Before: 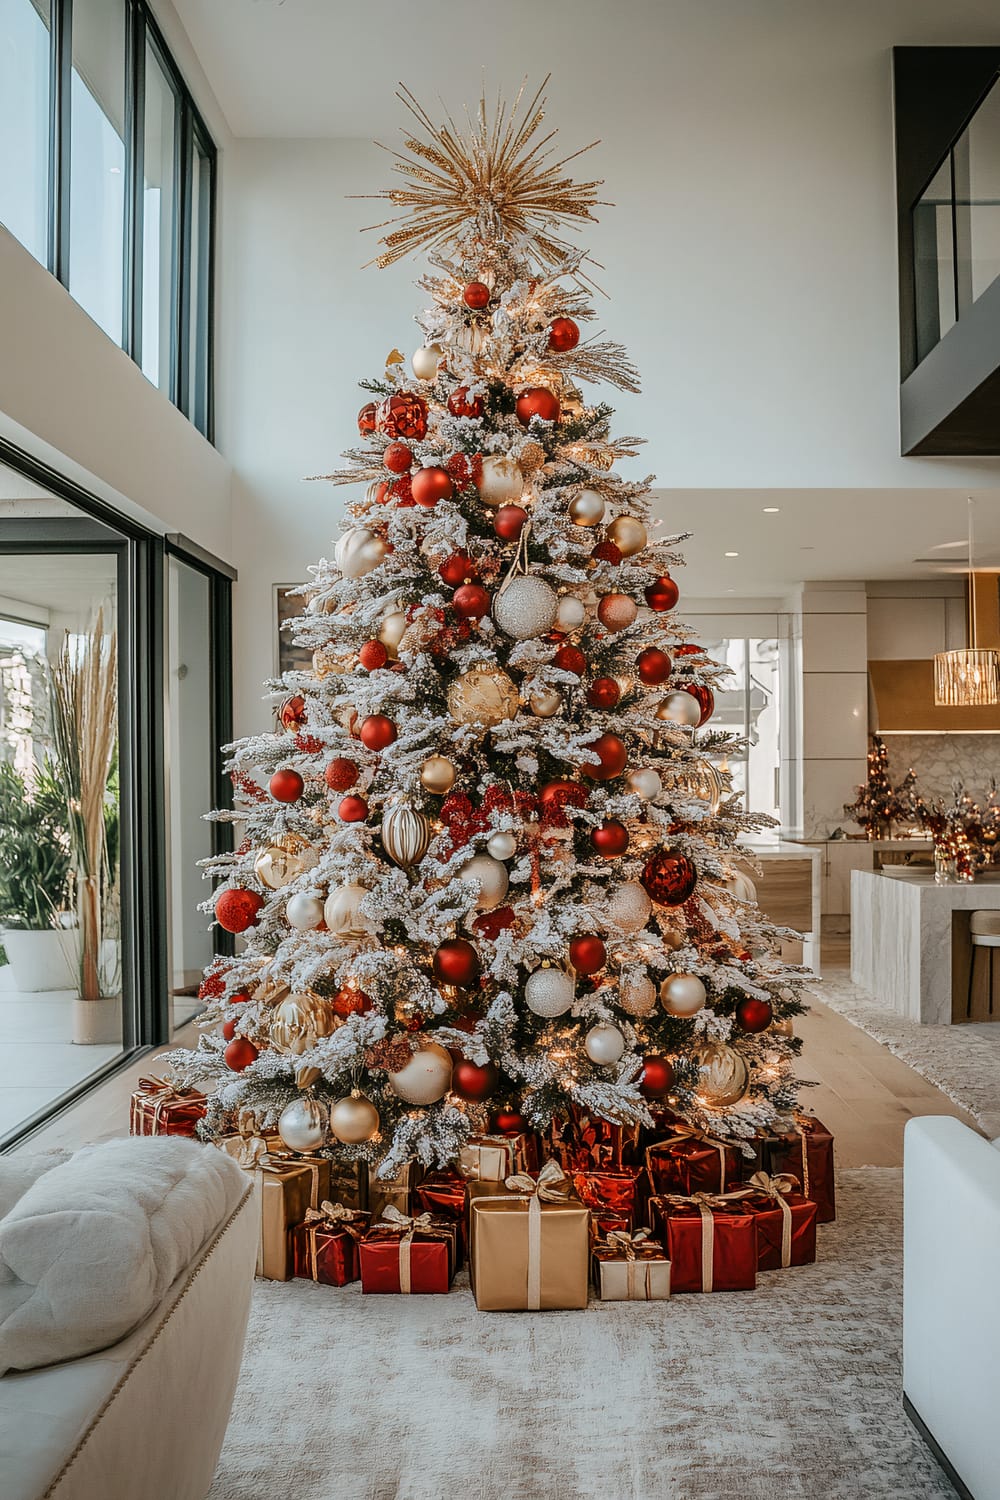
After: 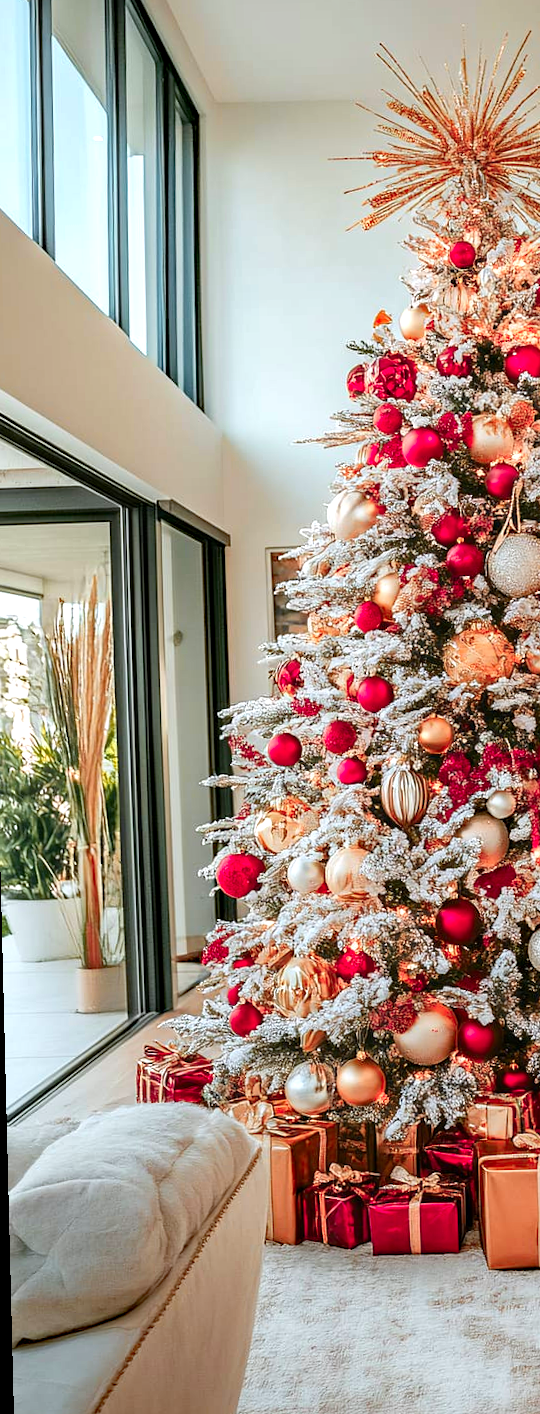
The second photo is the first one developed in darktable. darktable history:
crop: left 0.587%, right 45.588%, bottom 0.086%
exposure: exposure 0.574 EV, compensate highlight preservation false
rotate and perspective: rotation -1.42°, crop left 0.016, crop right 0.984, crop top 0.035, crop bottom 0.965
white balance: red 0.988, blue 1.017
haze removal: compatibility mode true, adaptive false
color zones: curves: ch1 [(0.24, 0.629) (0.75, 0.5)]; ch2 [(0.255, 0.454) (0.745, 0.491)], mix 102.12%
tone equalizer: on, module defaults
